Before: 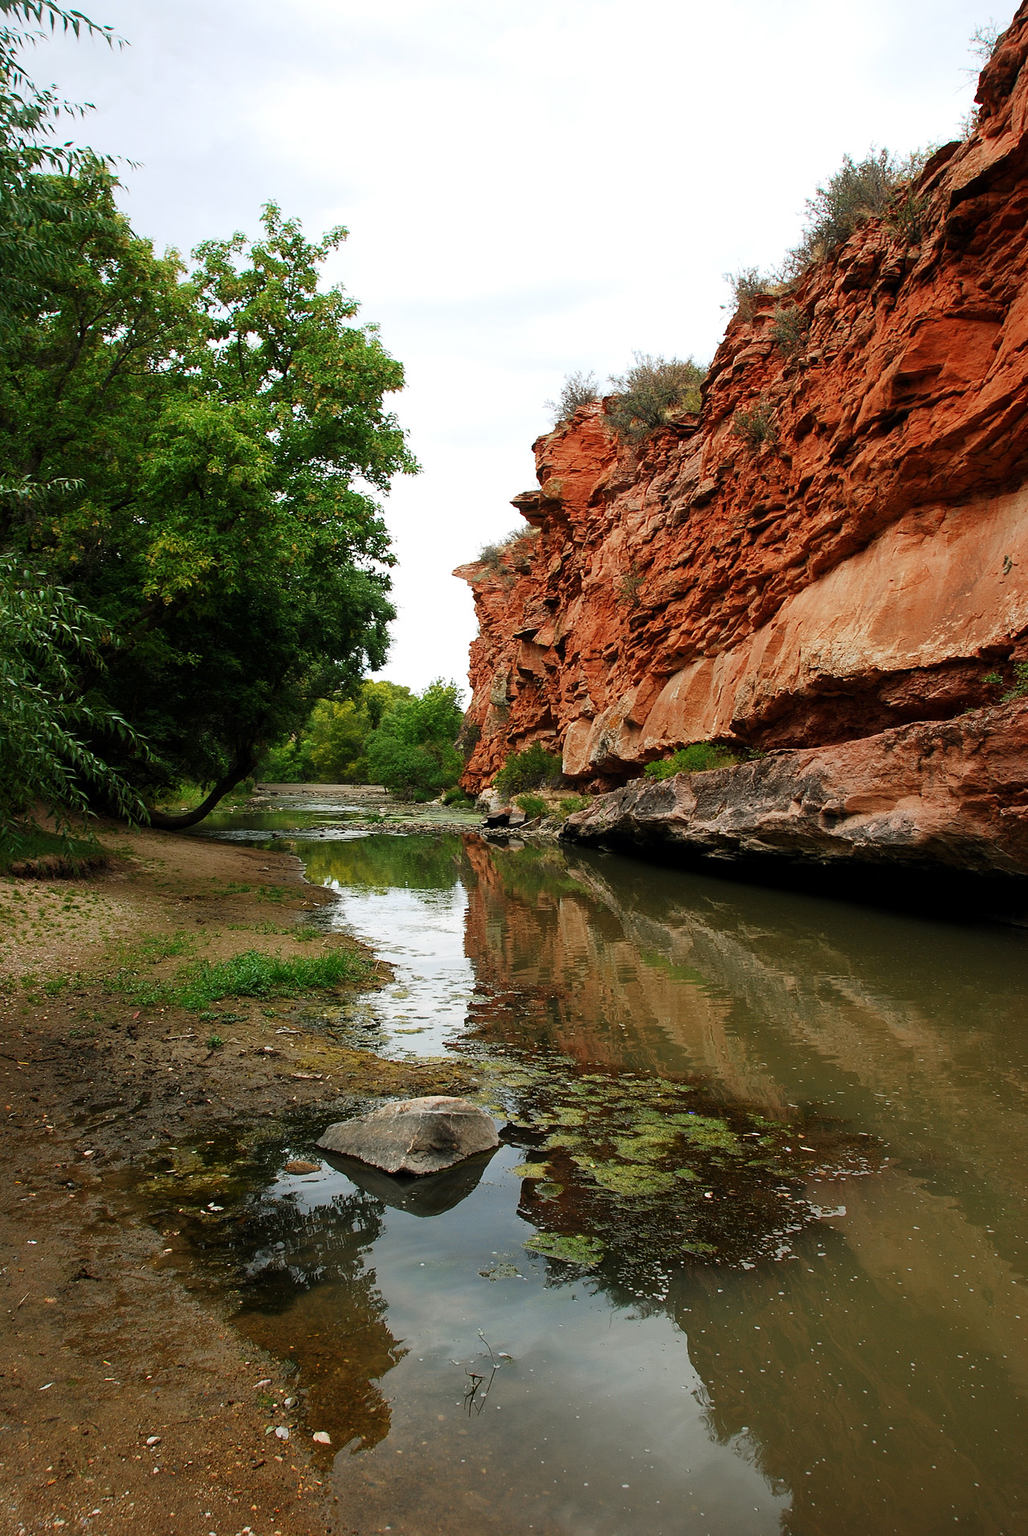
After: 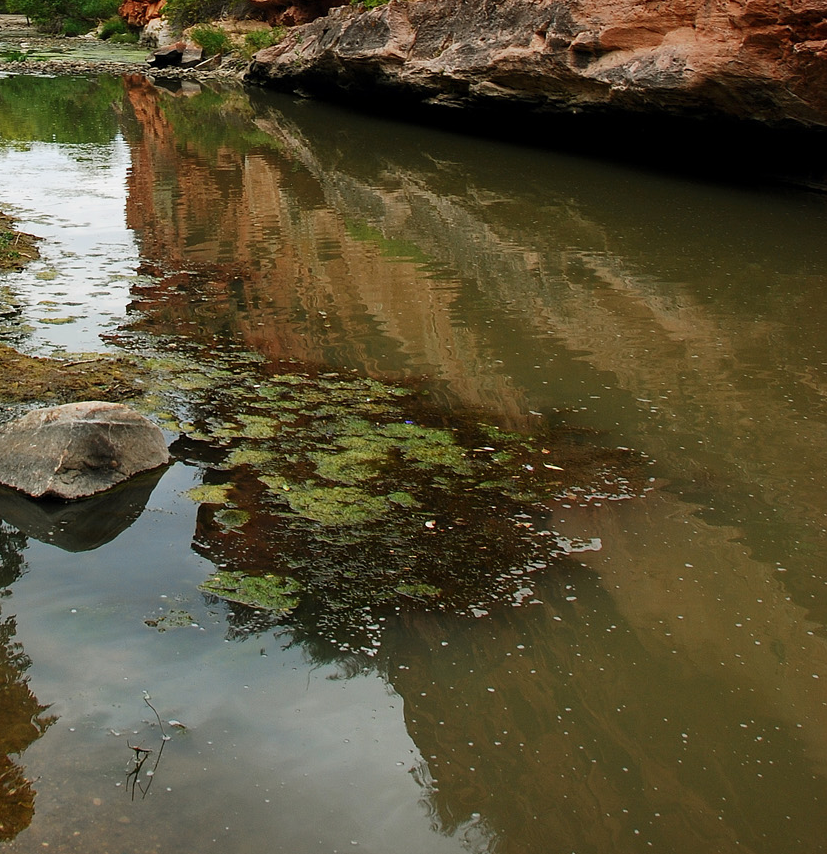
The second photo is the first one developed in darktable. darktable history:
crop and rotate: left 35.339%, top 50.421%, bottom 4.87%
tone equalizer: -7 EV 0.191 EV, -6 EV 0.081 EV, -5 EV 0.068 EV, -4 EV 0.032 EV, -2 EV -0.034 EV, -1 EV -0.059 EV, +0 EV -0.077 EV
